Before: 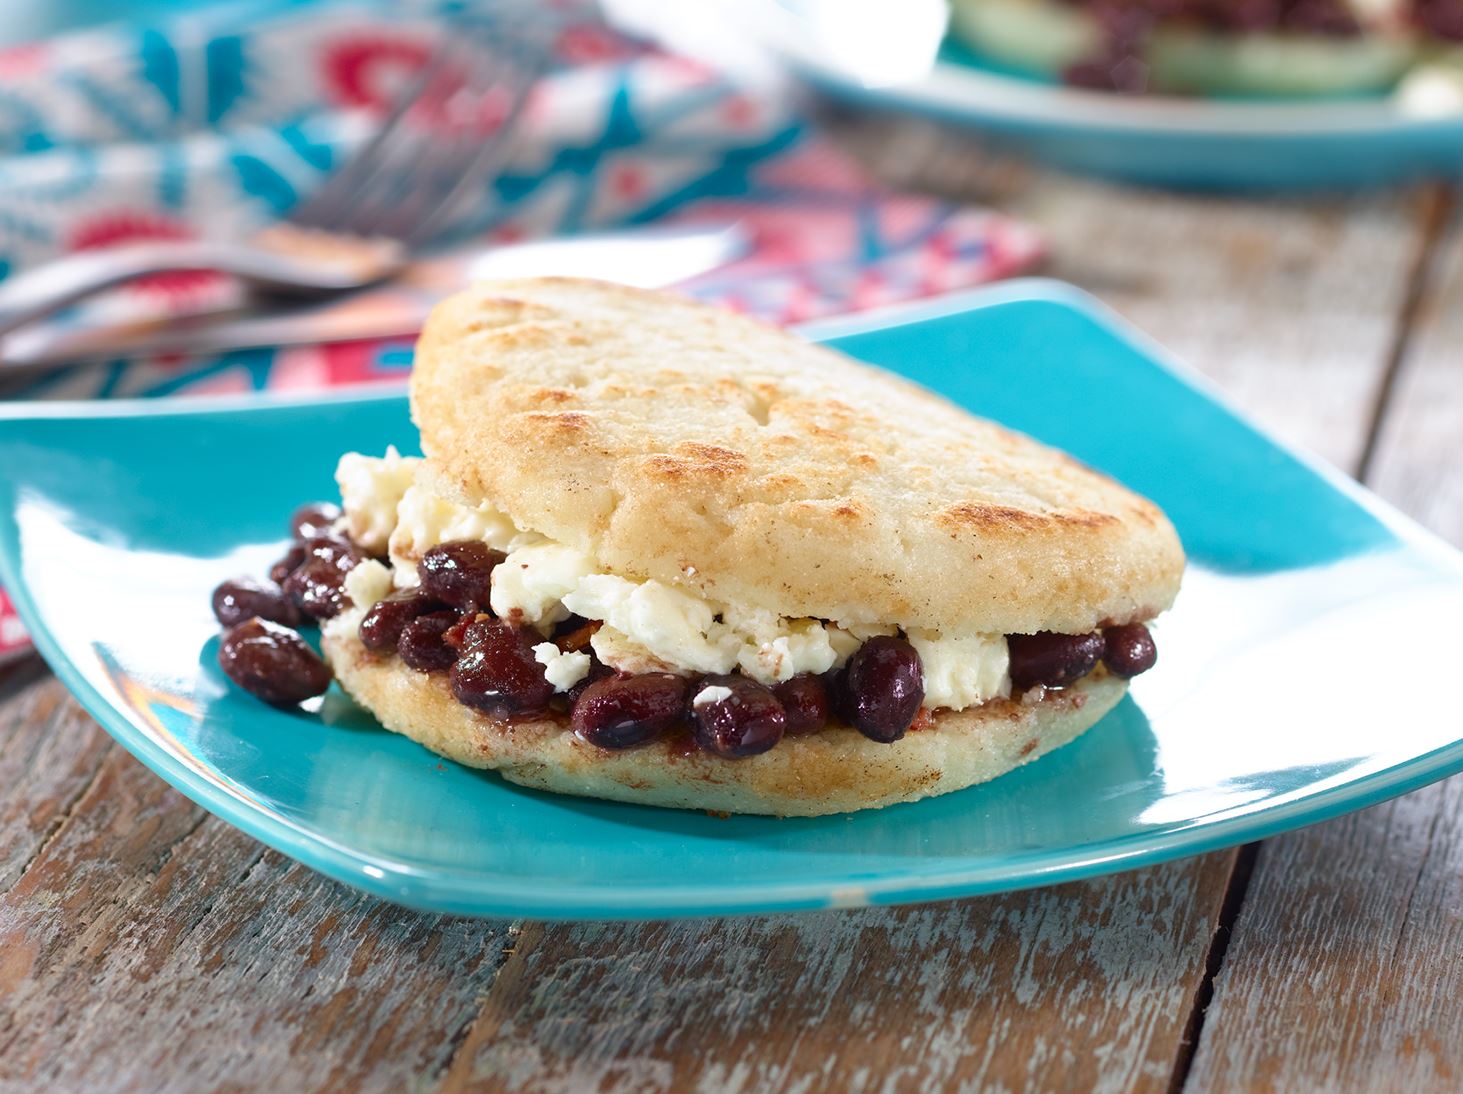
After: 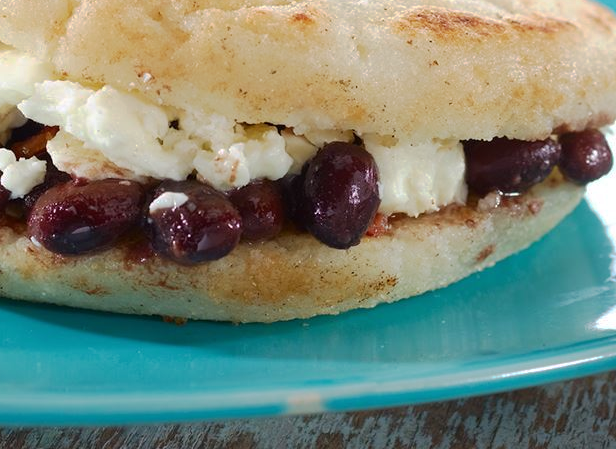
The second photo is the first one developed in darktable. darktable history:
tone curve: curves: ch0 [(0, 0) (0.003, 0.003) (0.011, 0.011) (0.025, 0.025) (0.044, 0.044) (0.069, 0.068) (0.1, 0.098) (0.136, 0.134) (0.177, 0.175) (0.224, 0.221) (0.277, 0.273) (0.335, 0.33) (0.399, 0.393) (0.468, 0.461) (0.543, 0.534) (0.623, 0.614) (0.709, 0.69) (0.801, 0.752) (0.898, 0.835) (1, 1)], preserve colors none
crop: left 37.221%, top 45.169%, right 20.63%, bottom 13.777%
